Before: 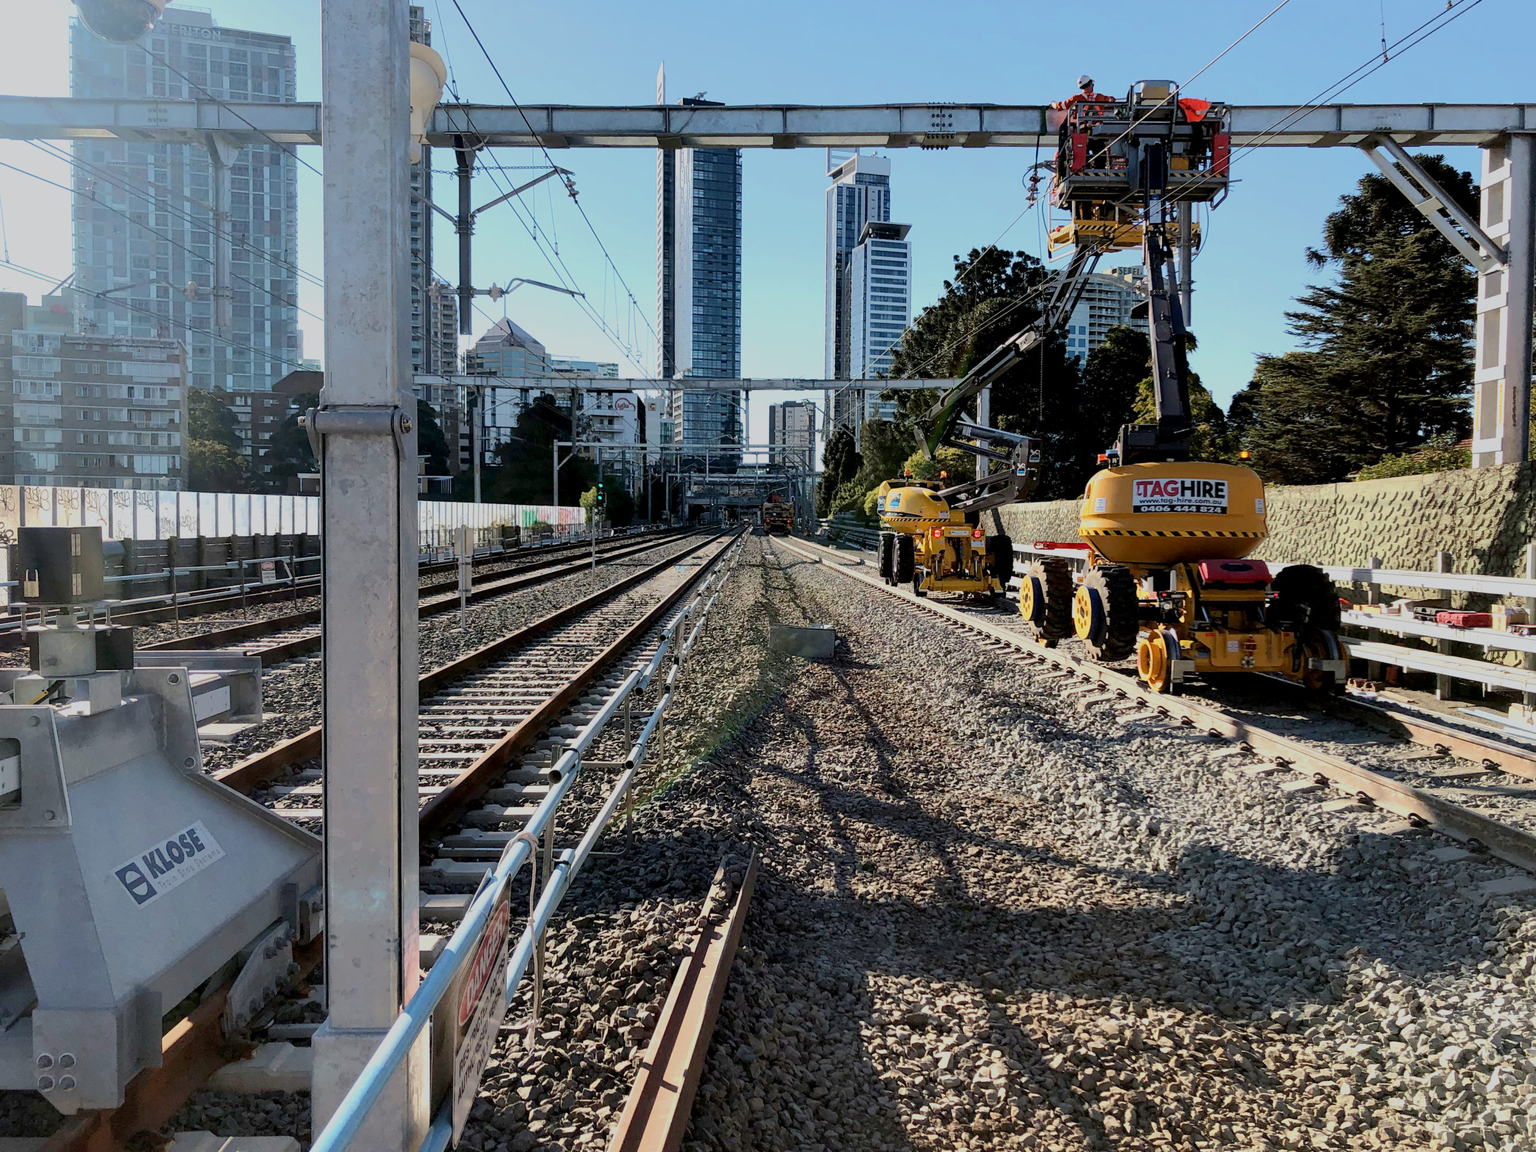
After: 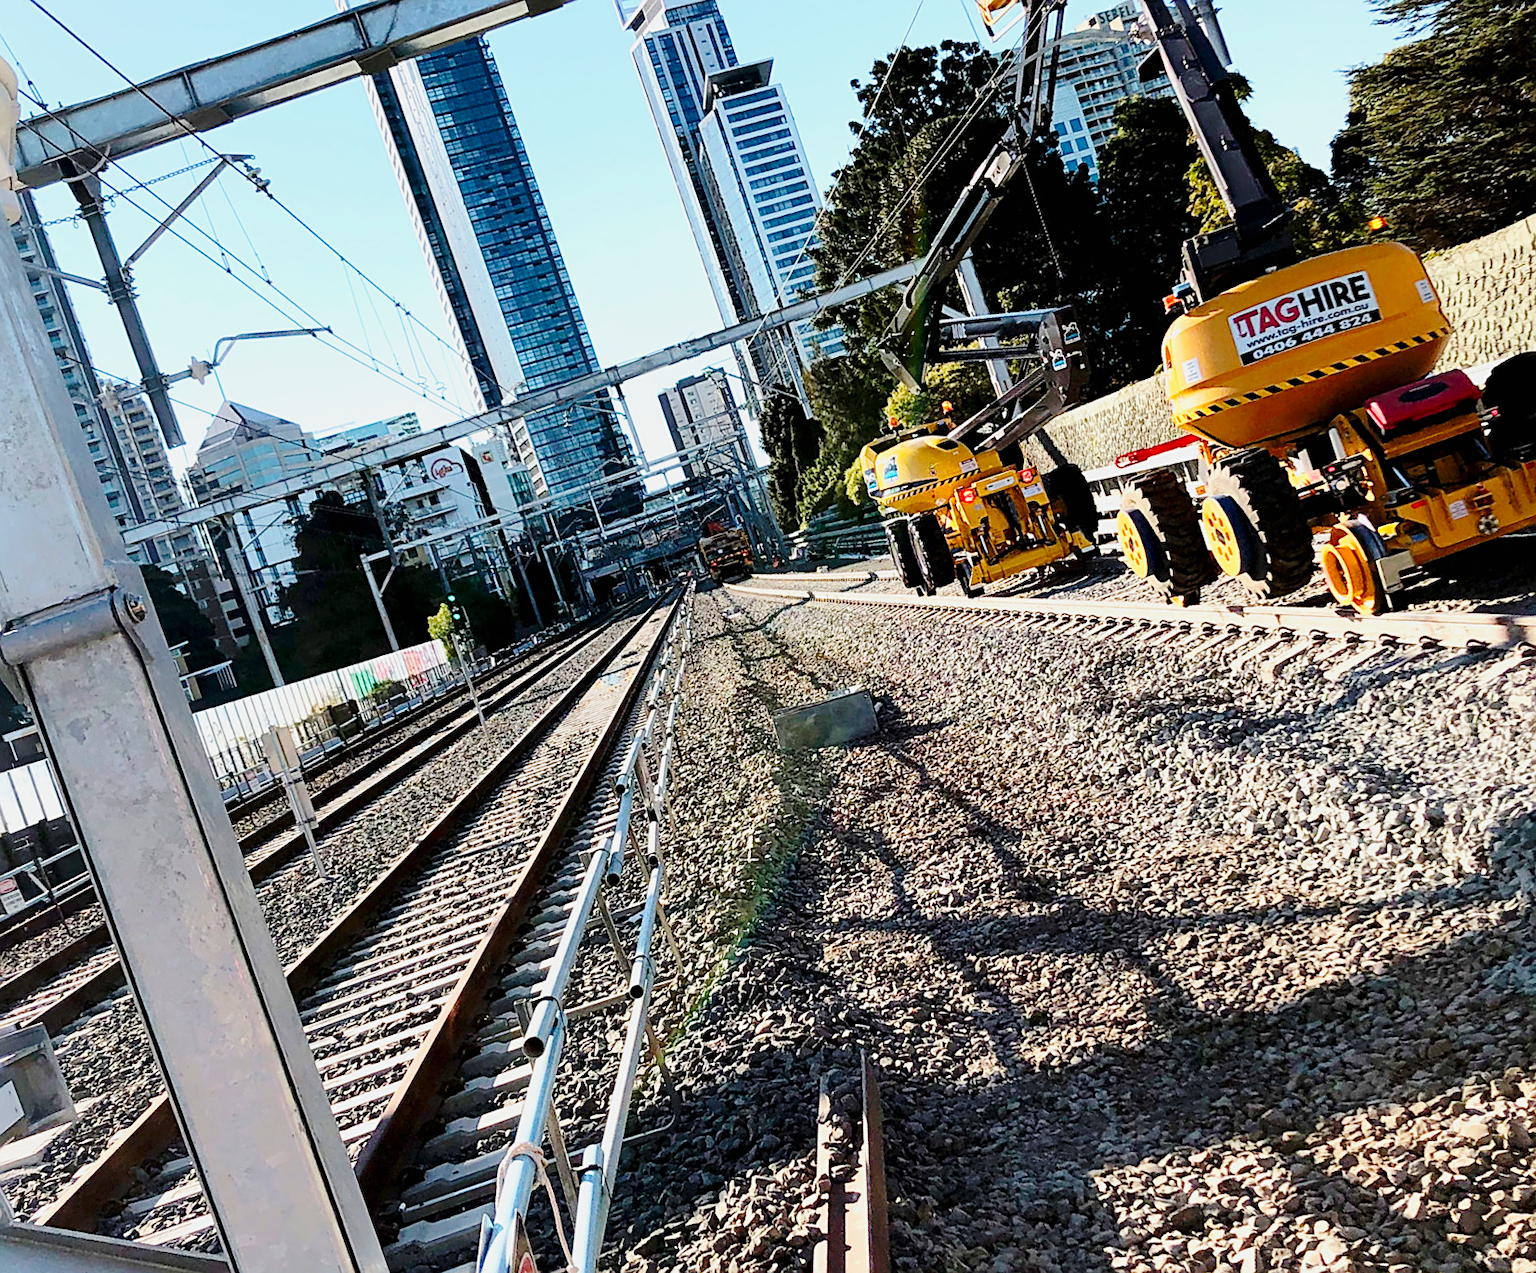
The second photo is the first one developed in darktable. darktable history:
base curve: curves: ch0 [(0, 0) (0.028, 0.03) (0.121, 0.232) (0.46, 0.748) (0.859, 0.968) (1, 1)], preserve colors none
sharpen: on, module defaults
crop and rotate: angle 19.3°, left 6.798%, right 3.776%, bottom 1.16%
exposure: black level correction 0, exposure 0 EV, compensate exposure bias true, compensate highlight preservation false
